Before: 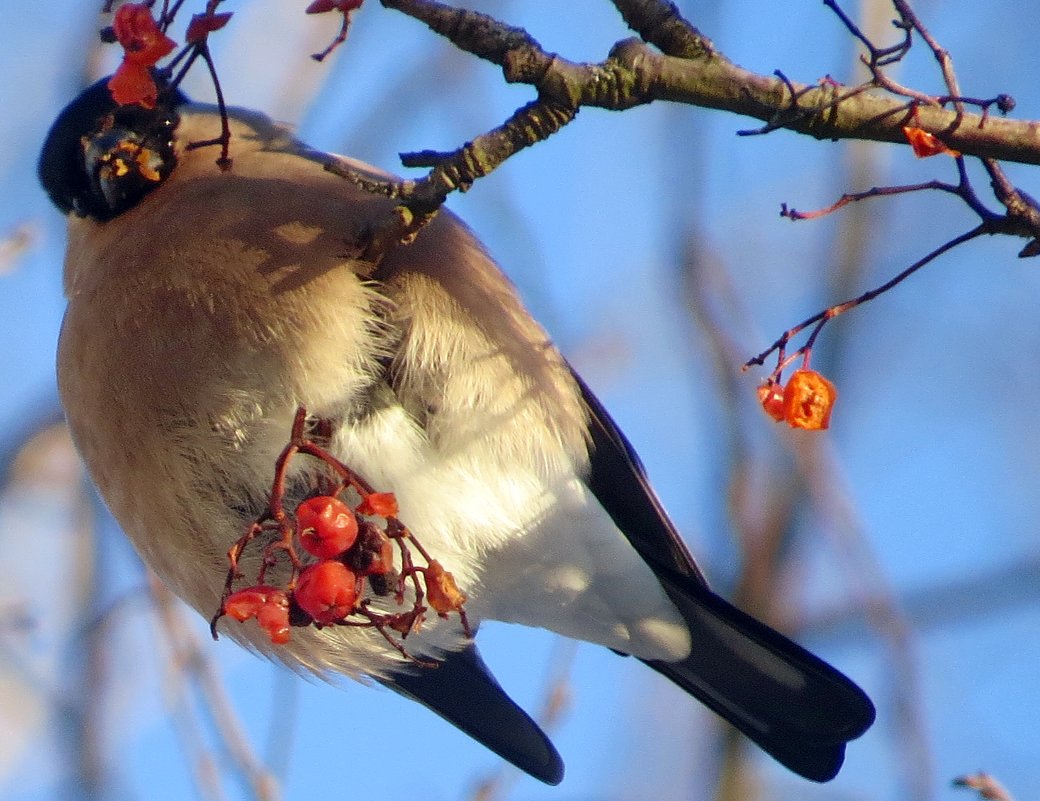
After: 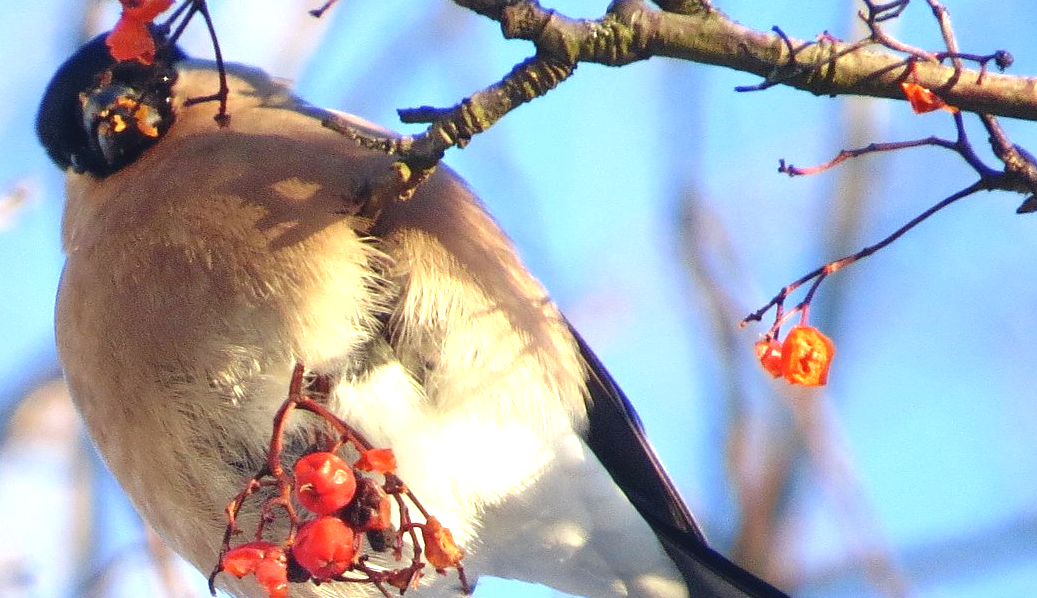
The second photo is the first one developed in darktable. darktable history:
exposure: black level correction 0, exposure 0.498 EV, compensate highlight preservation false
crop: left 0.228%, top 5.533%, bottom 19.808%
contrast brightness saturation: contrast -0.097, saturation -0.081
levels: levels [0, 0.43, 0.859]
